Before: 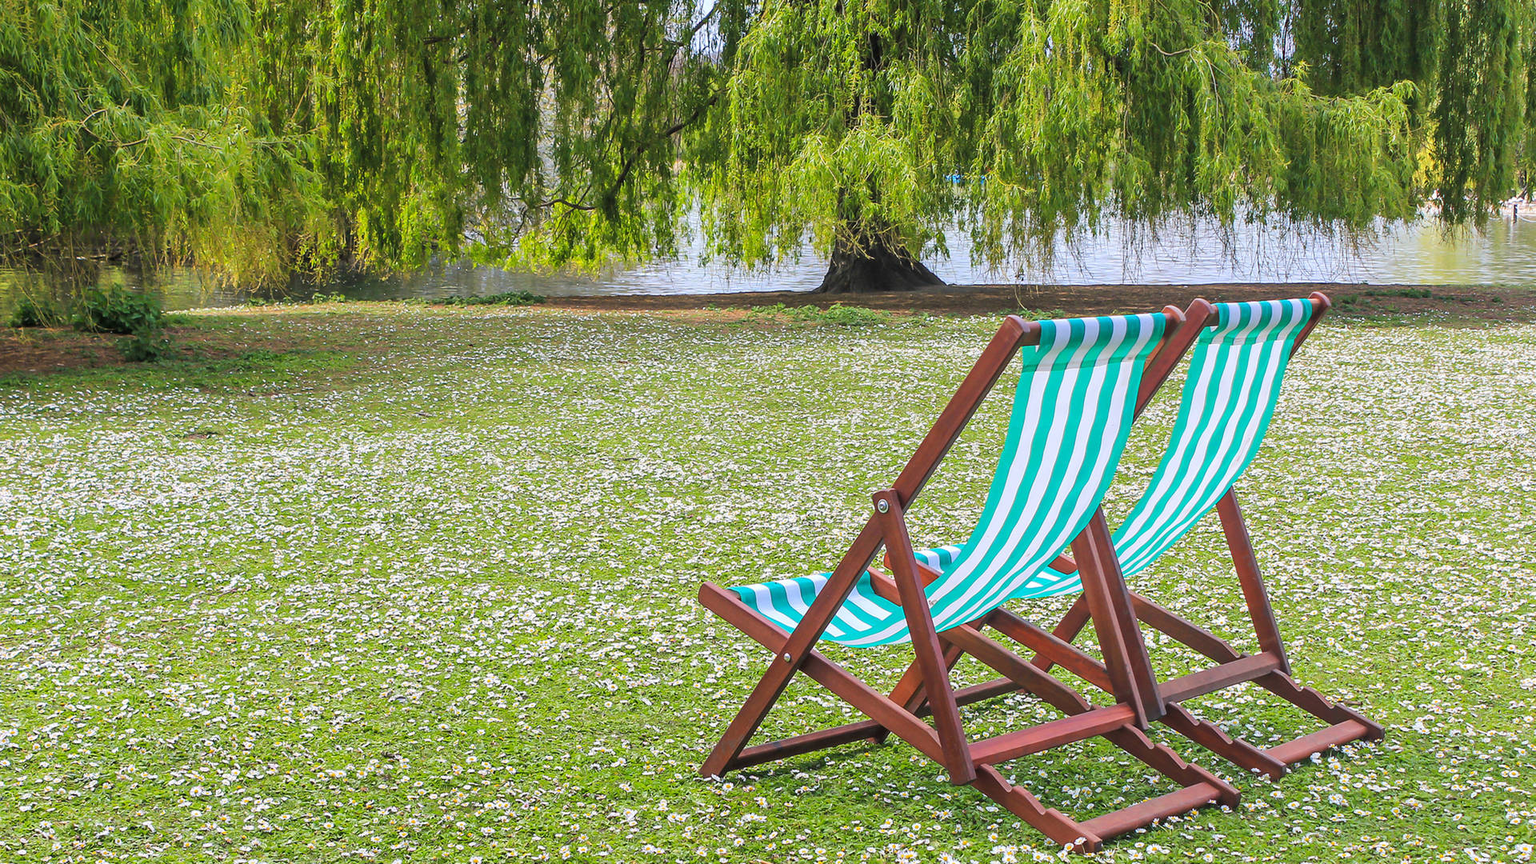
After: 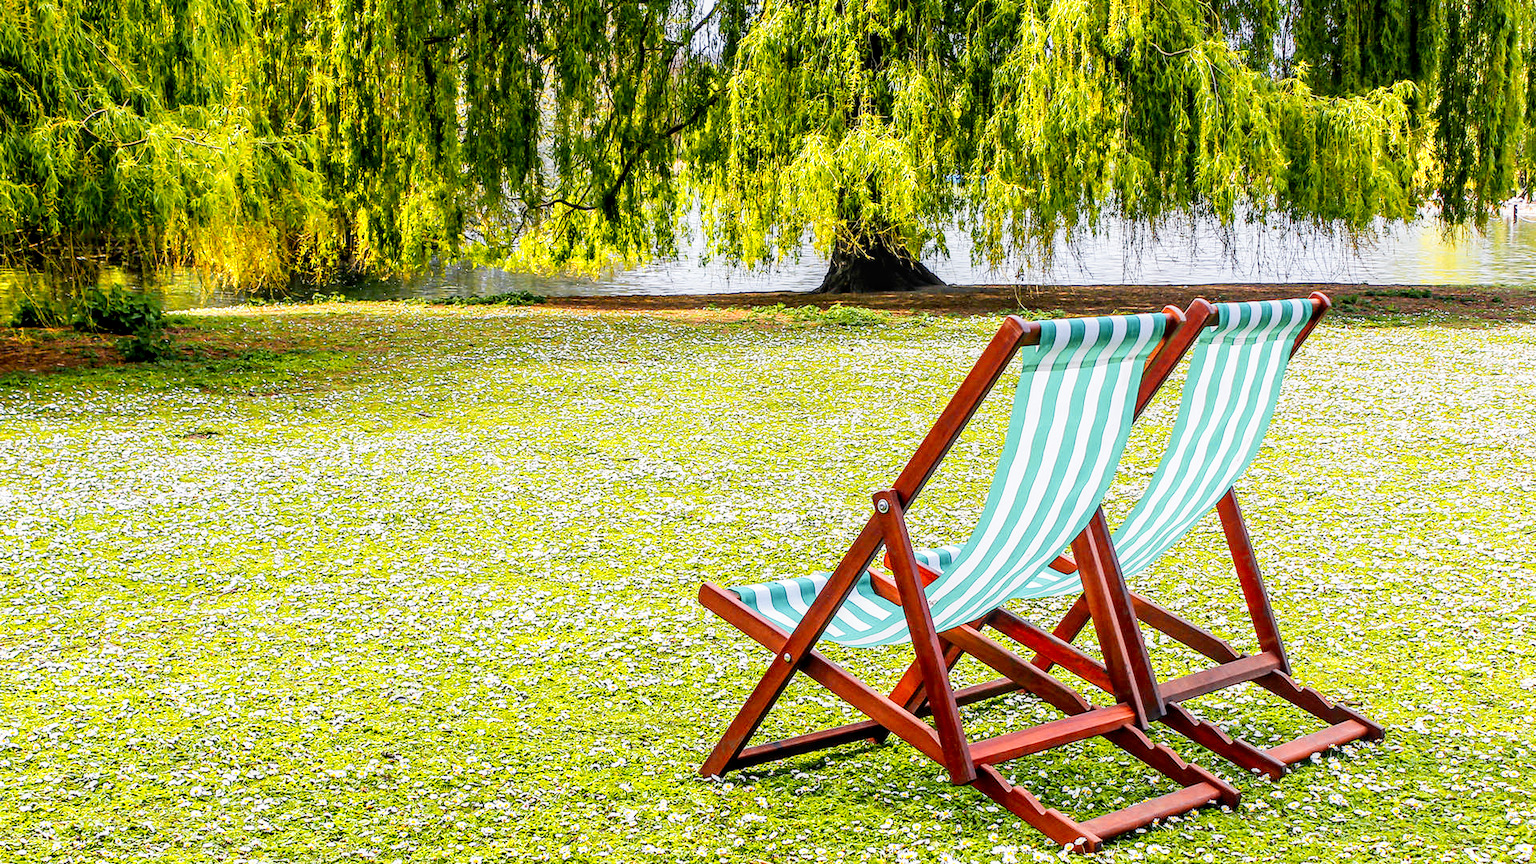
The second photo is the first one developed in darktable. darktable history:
exposure: black level correction 0.009, exposure -0.637 EV, compensate highlight preservation false
local contrast: on, module defaults
filmic rgb: middle gray luminance 10%, black relative exposure -8.61 EV, white relative exposure 3.3 EV, threshold 6 EV, target black luminance 0%, hardness 5.2, latitude 44.69%, contrast 1.302, highlights saturation mix 5%, shadows ↔ highlights balance 24.64%, add noise in highlights 0, preserve chrominance no, color science v3 (2019), use custom middle-gray values true, iterations of high-quality reconstruction 0, contrast in highlights soft, enable highlight reconstruction true
shadows and highlights: shadows 0, highlights 40
color zones: curves: ch0 [(0, 0.511) (0.143, 0.531) (0.286, 0.56) (0.429, 0.5) (0.571, 0.5) (0.714, 0.5) (0.857, 0.5) (1, 0.5)]; ch1 [(0, 0.525) (0.143, 0.705) (0.286, 0.715) (0.429, 0.35) (0.571, 0.35) (0.714, 0.35) (0.857, 0.4) (1, 0.4)]; ch2 [(0, 0.572) (0.143, 0.512) (0.286, 0.473) (0.429, 0.45) (0.571, 0.5) (0.714, 0.5) (0.857, 0.518) (1, 0.518)]
